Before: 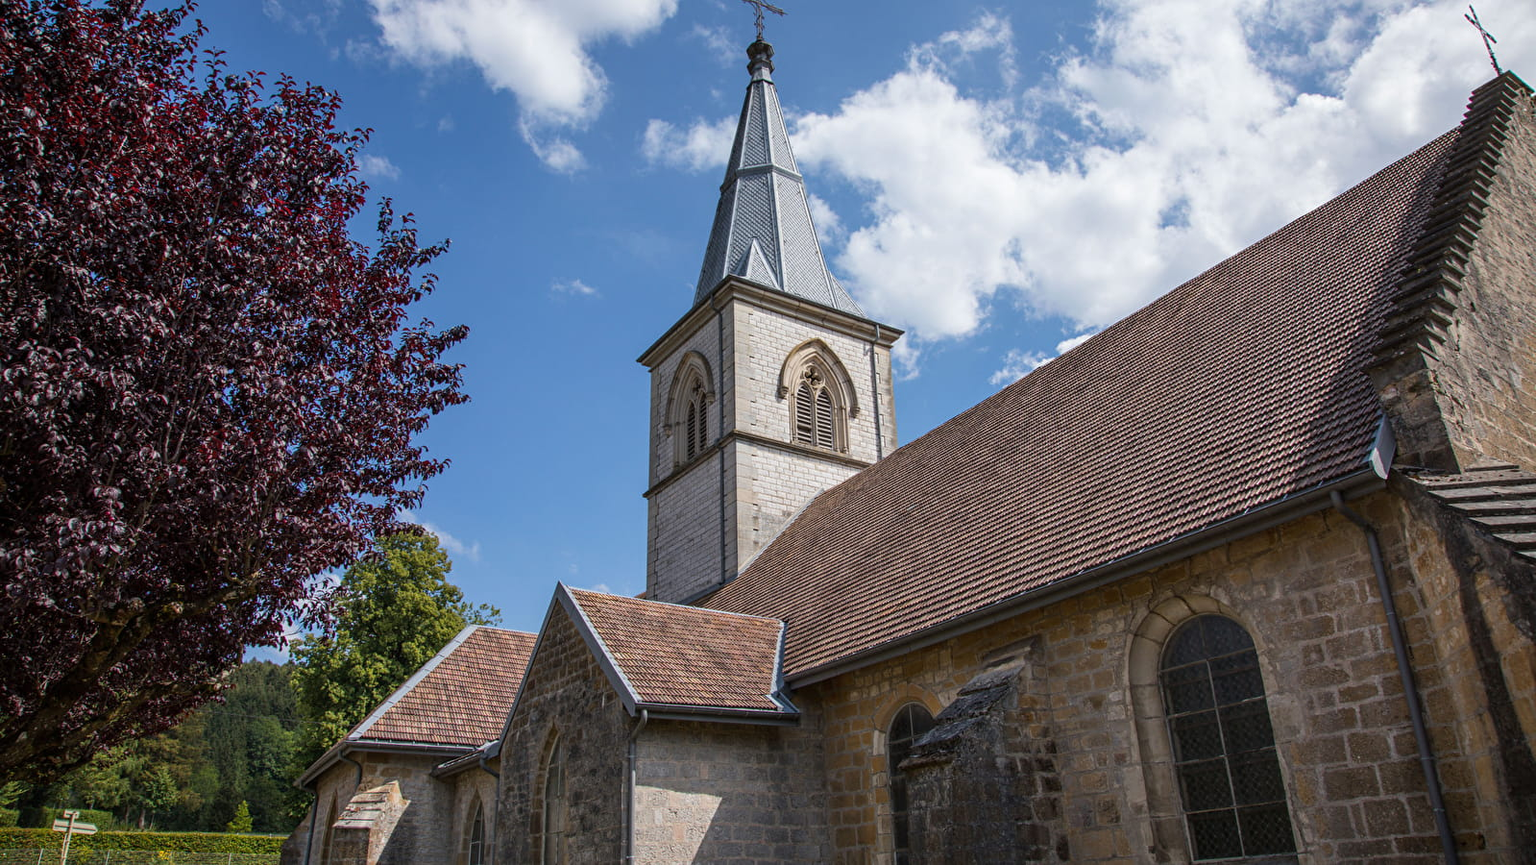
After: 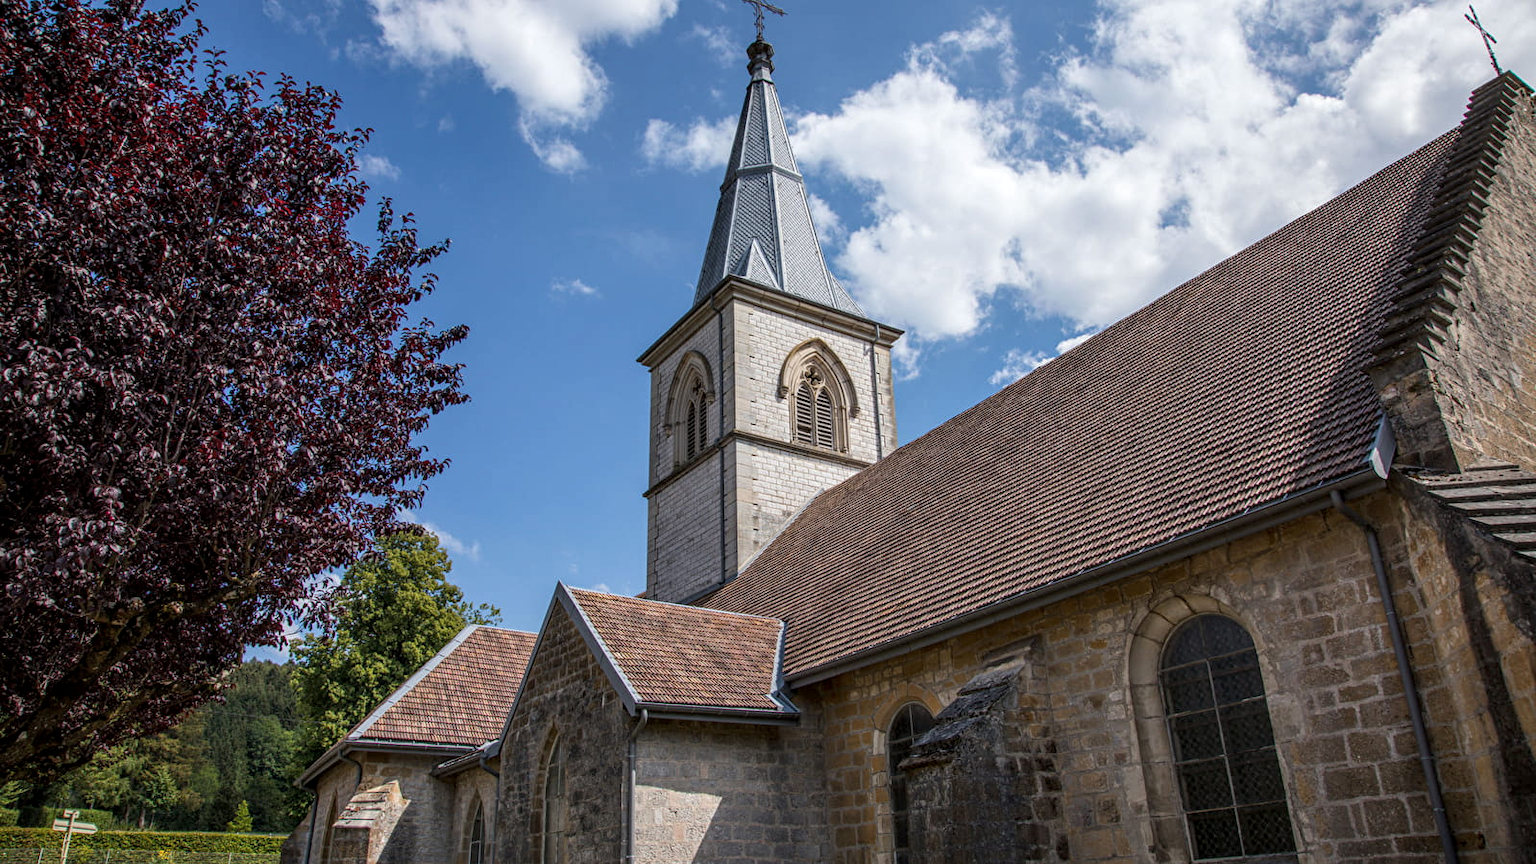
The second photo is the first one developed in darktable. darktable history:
local contrast: on, module defaults
contrast equalizer: y [[0.5 ×6], [0.5 ×6], [0.5, 0.5, 0.501, 0.545, 0.707, 0.863], [0 ×6], [0 ×6]]
